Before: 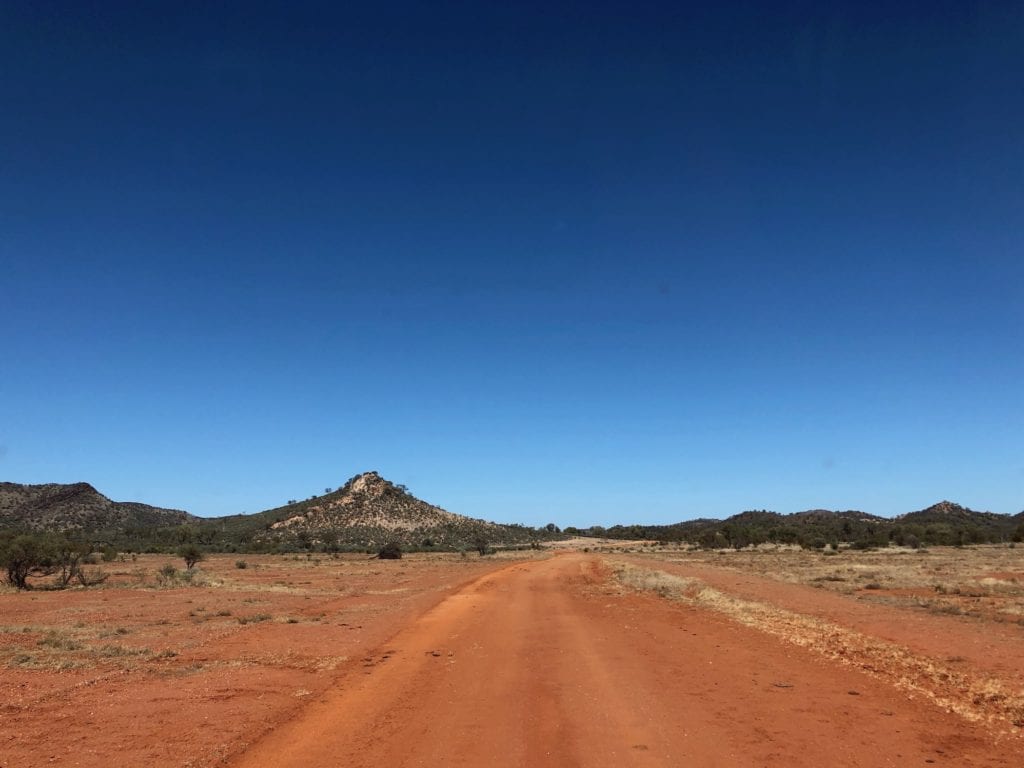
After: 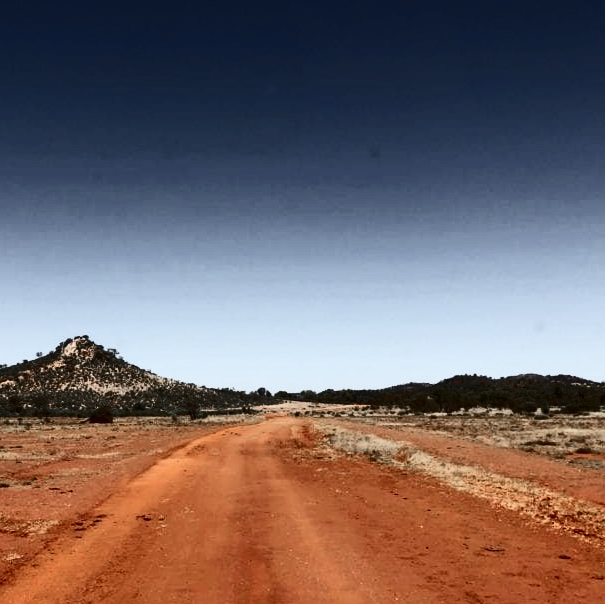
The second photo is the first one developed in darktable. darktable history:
crop and rotate: left 28.256%, top 17.734%, right 12.656%, bottom 3.573%
contrast brightness saturation: contrast 0.5, saturation -0.1
tone equalizer: on, module defaults
color zones: curves: ch0 [(0, 0.48) (0.209, 0.398) (0.305, 0.332) (0.429, 0.493) (0.571, 0.5) (0.714, 0.5) (0.857, 0.5) (1, 0.48)]; ch1 [(0, 0.736) (0.143, 0.625) (0.225, 0.371) (0.429, 0.256) (0.571, 0.241) (0.714, 0.213) (0.857, 0.48) (1, 0.736)]; ch2 [(0, 0.448) (0.143, 0.498) (0.286, 0.5) (0.429, 0.5) (0.571, 0.5) (0.714, 0.5) (0.857, 0.5) (1, 0.448)]
